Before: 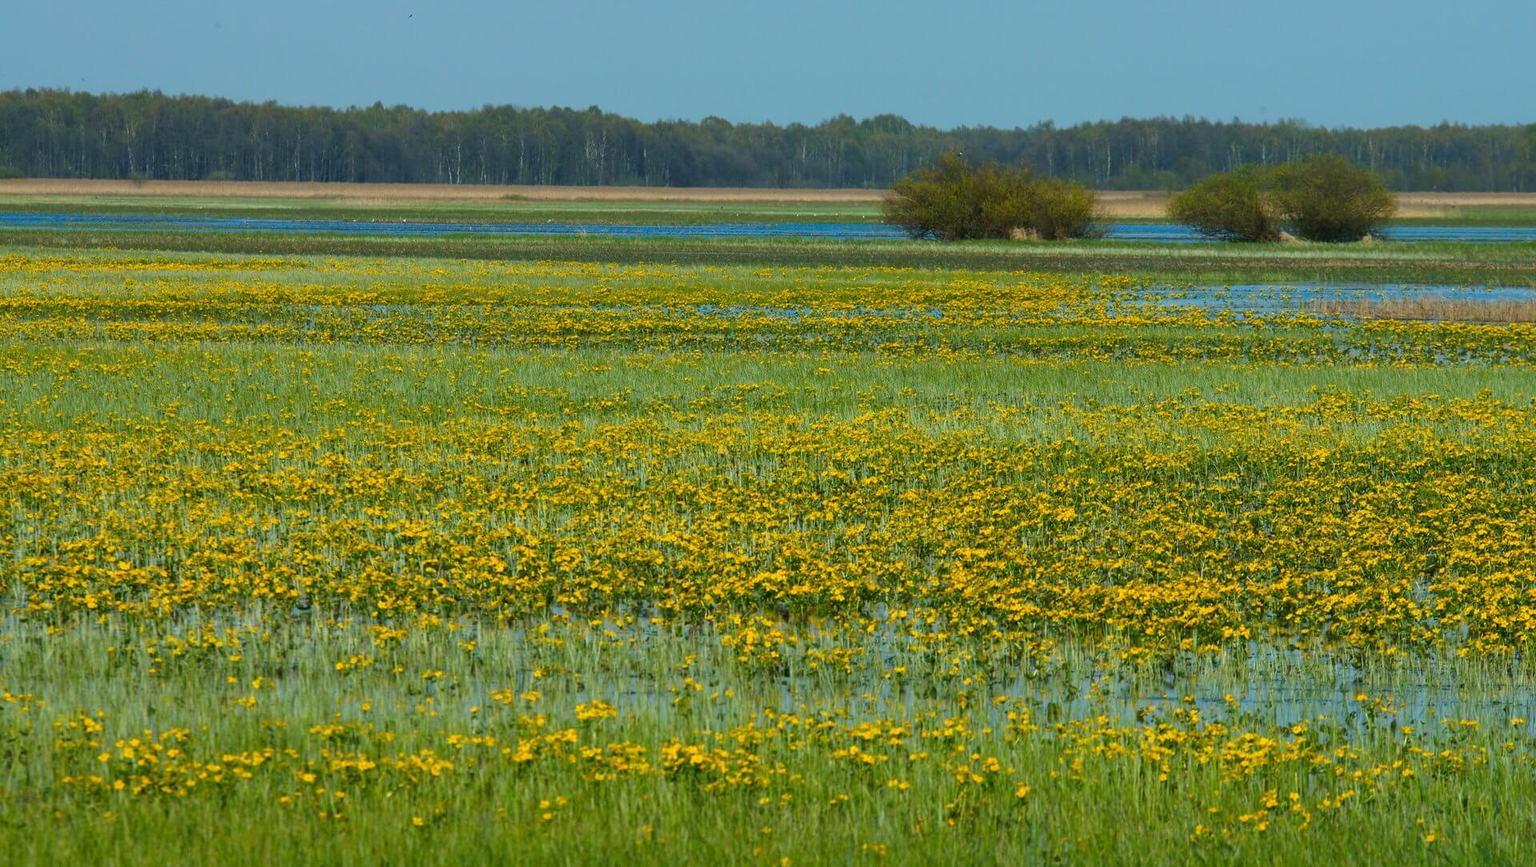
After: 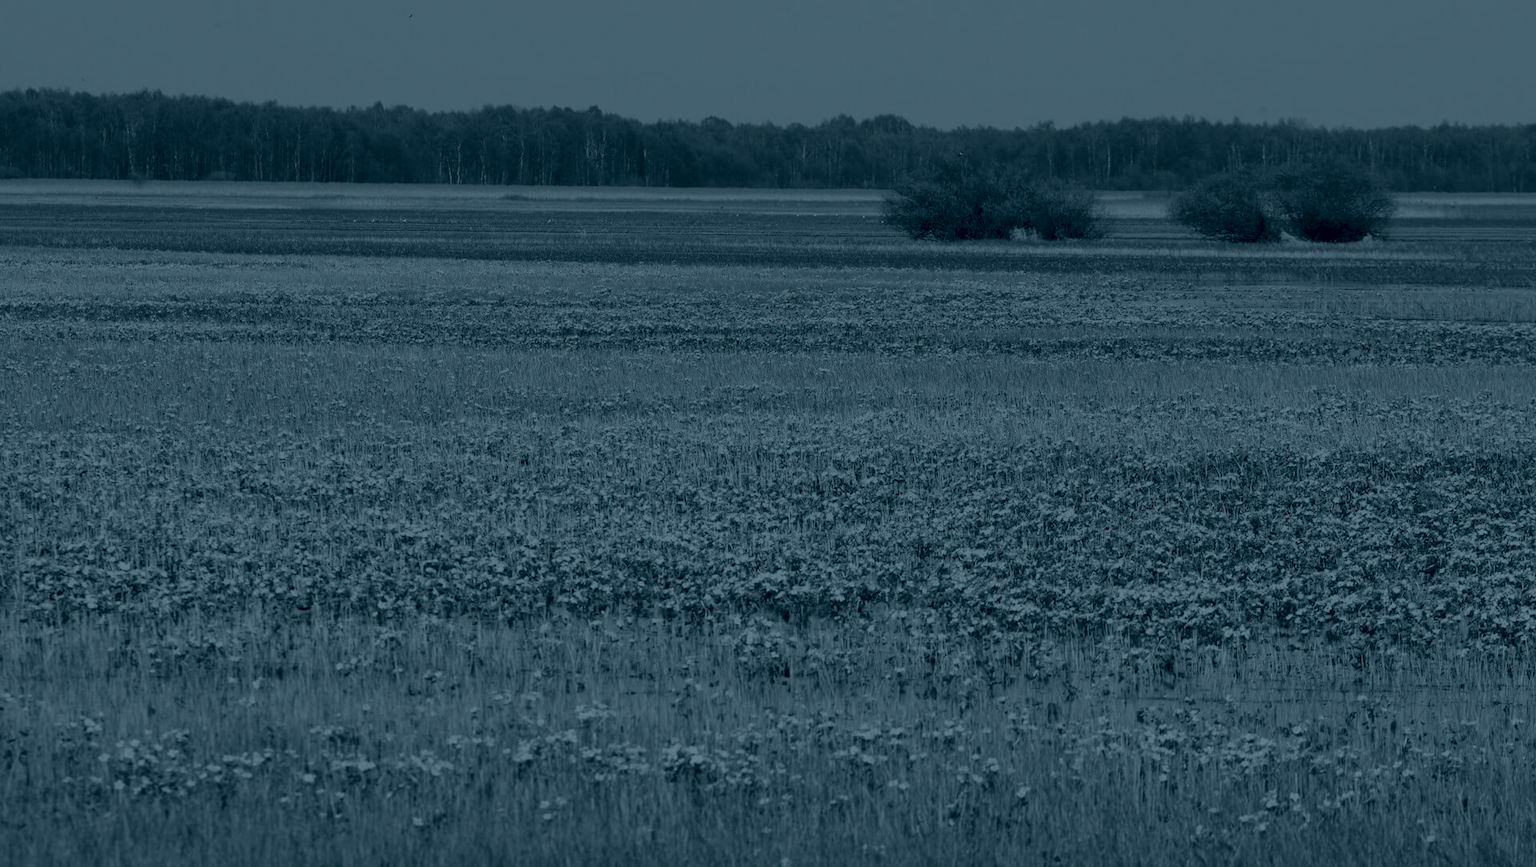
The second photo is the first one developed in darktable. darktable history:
colorize #2: hue 216°, saturation 29%, source mix 58.57%, lightness 0%, version 1 | blend: blend mode color, opacity 100%; mask: uniform (no mask)
colorize #1: hue 190.8°, saturation 27%, source mix 61.75%, lightness 3.98%, version 1 | blend: blend mode color, opacity 100%; mask: uniform (no mask)
tone curve: curves: ch0 [(0, 0) (0.004, 0.001) (0.133, 0.112) (0.325, 0.362) (0.832, 0.893) (1, 1)], color space Lab, linked channels, preserve colors none
channel mixer: red [0, 0, 0, 1.251, 0, 0, 0], green [0 ×4, 1, 0, 0], blue [0 ×5, 0.9, 0]
colorize: hue 194.4°, saturation 29%, source mix 61.75%, lightness 3.98%, version 1 | blend: blend mode color, opacity 100%; mask: uniform (no mask)
